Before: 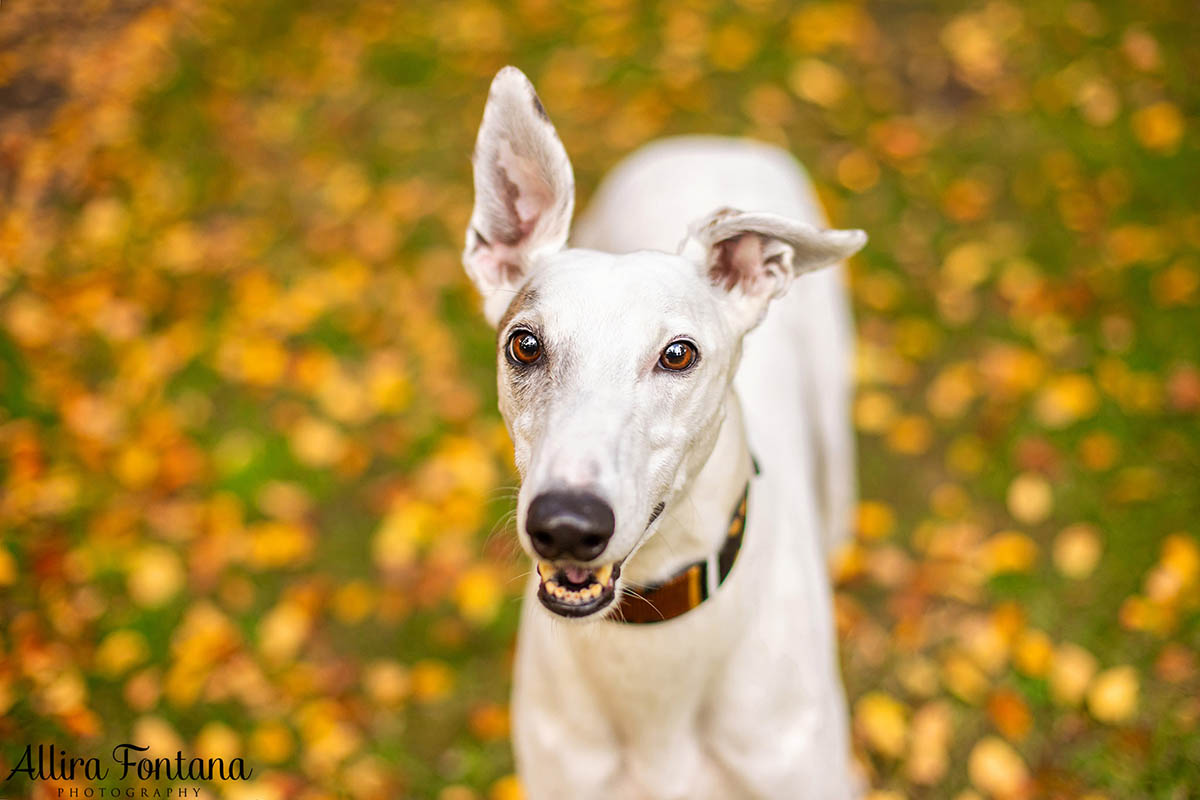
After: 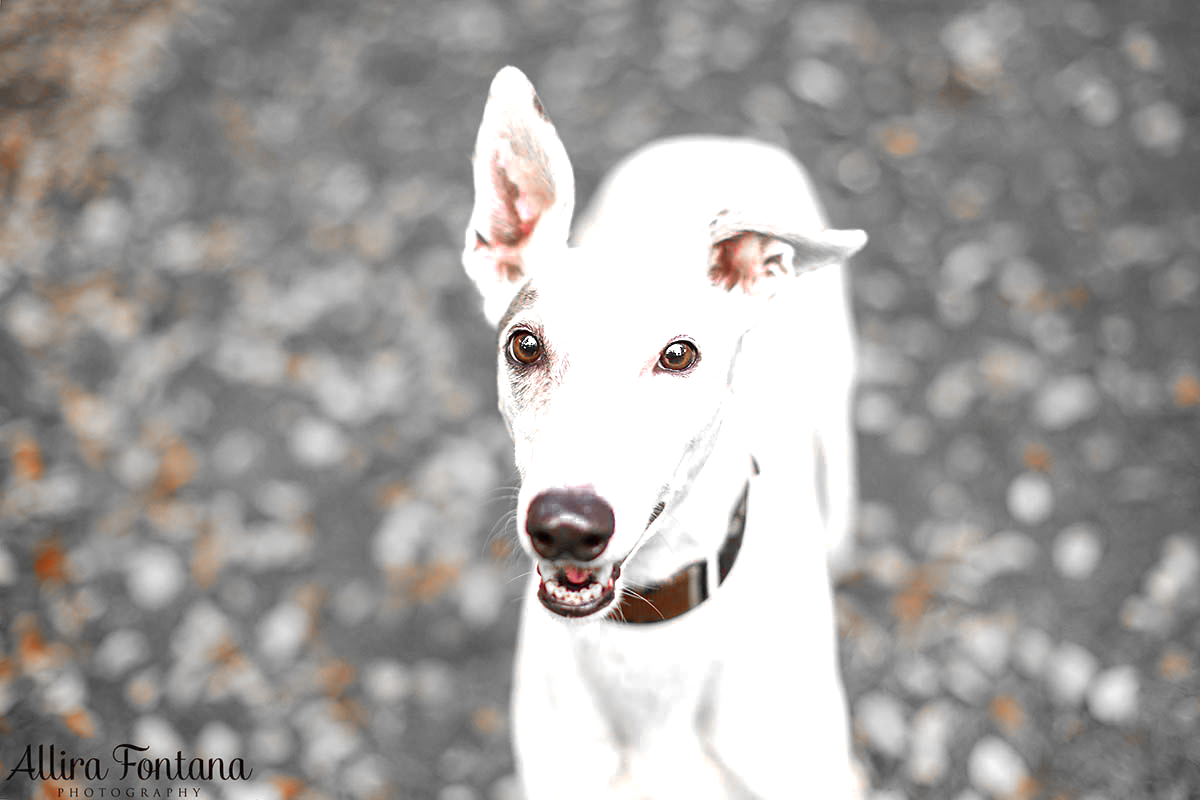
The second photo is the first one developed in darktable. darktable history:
color zones: curves: ch0 [(0, 0.352) (0.143, 0.407) (0.286, 0.386) (0.429, 0.431) (0.571, 0.829) (0.714, 0.853) (0.857, 0.833) (1, 0.352)]; ch1 [(0, 0.604) (0.072, 0.726) (0.096, 0.608) (0.205, 0.007) (0.571, -0.006) (0.839, -0.013) (0.857, -0.012) (1, 0.604)]
white balance: red 0.98, blue 1.034
exposure: black level correction 0, exposure 1.125 EV, compensate exposure bias true, compensate highlight preservation false
